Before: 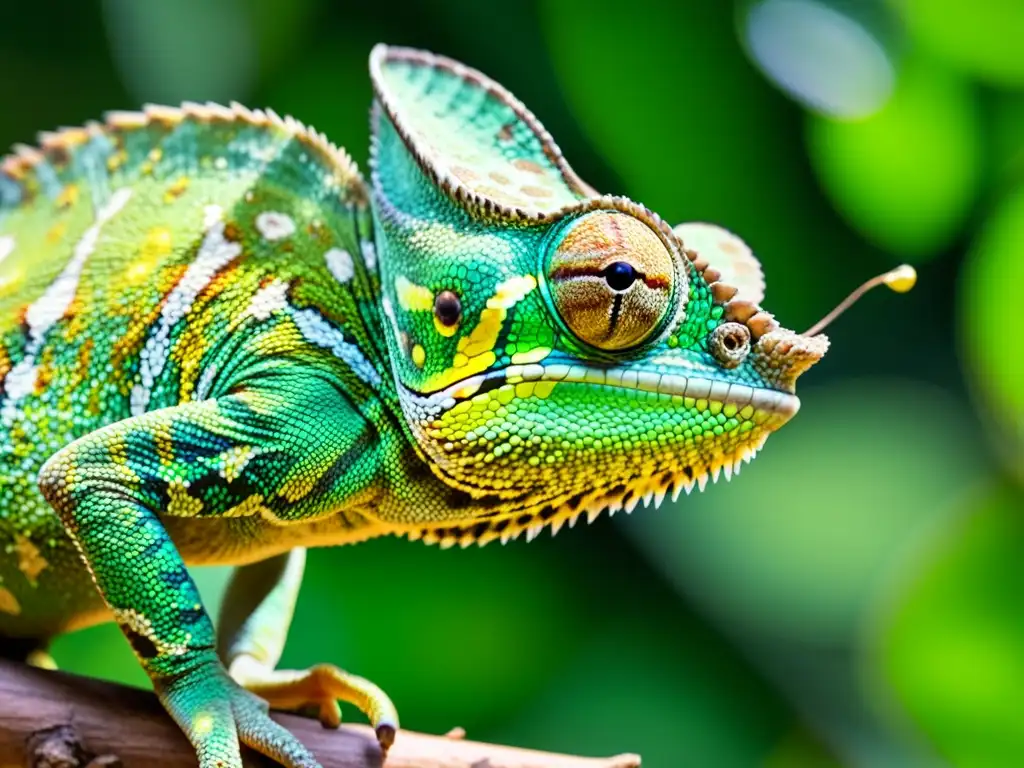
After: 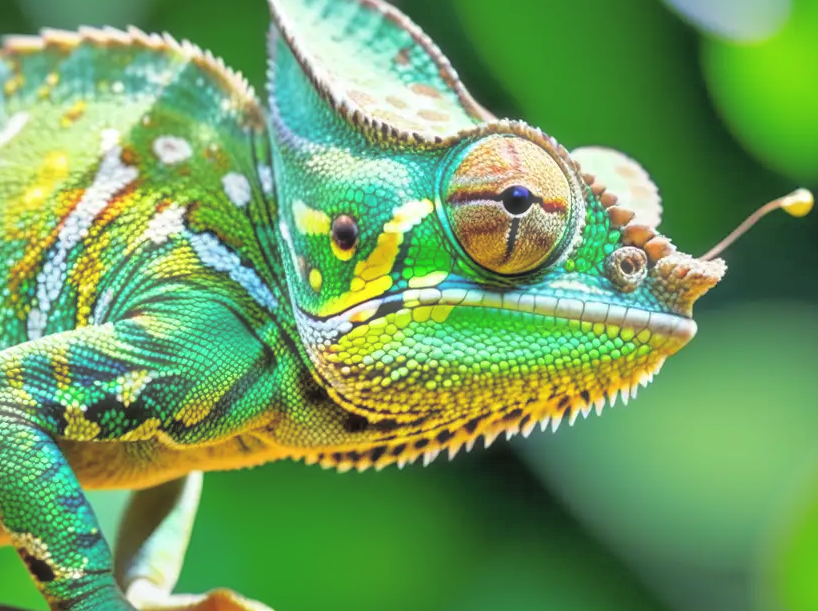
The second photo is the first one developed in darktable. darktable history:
crop and rotate: left 10.115%, top 9.901%, right 9.913%, bottom 10.502%
tone curve: curves: ch0 [(0, 0) (0.004, 0.008) (0.077, 0.156) (0.169, 0.29) (0.774, 0.774) (1, 1)], color space Lab, independent channels, preserve colors none
haze removal: strength -0.103, adaptive false
